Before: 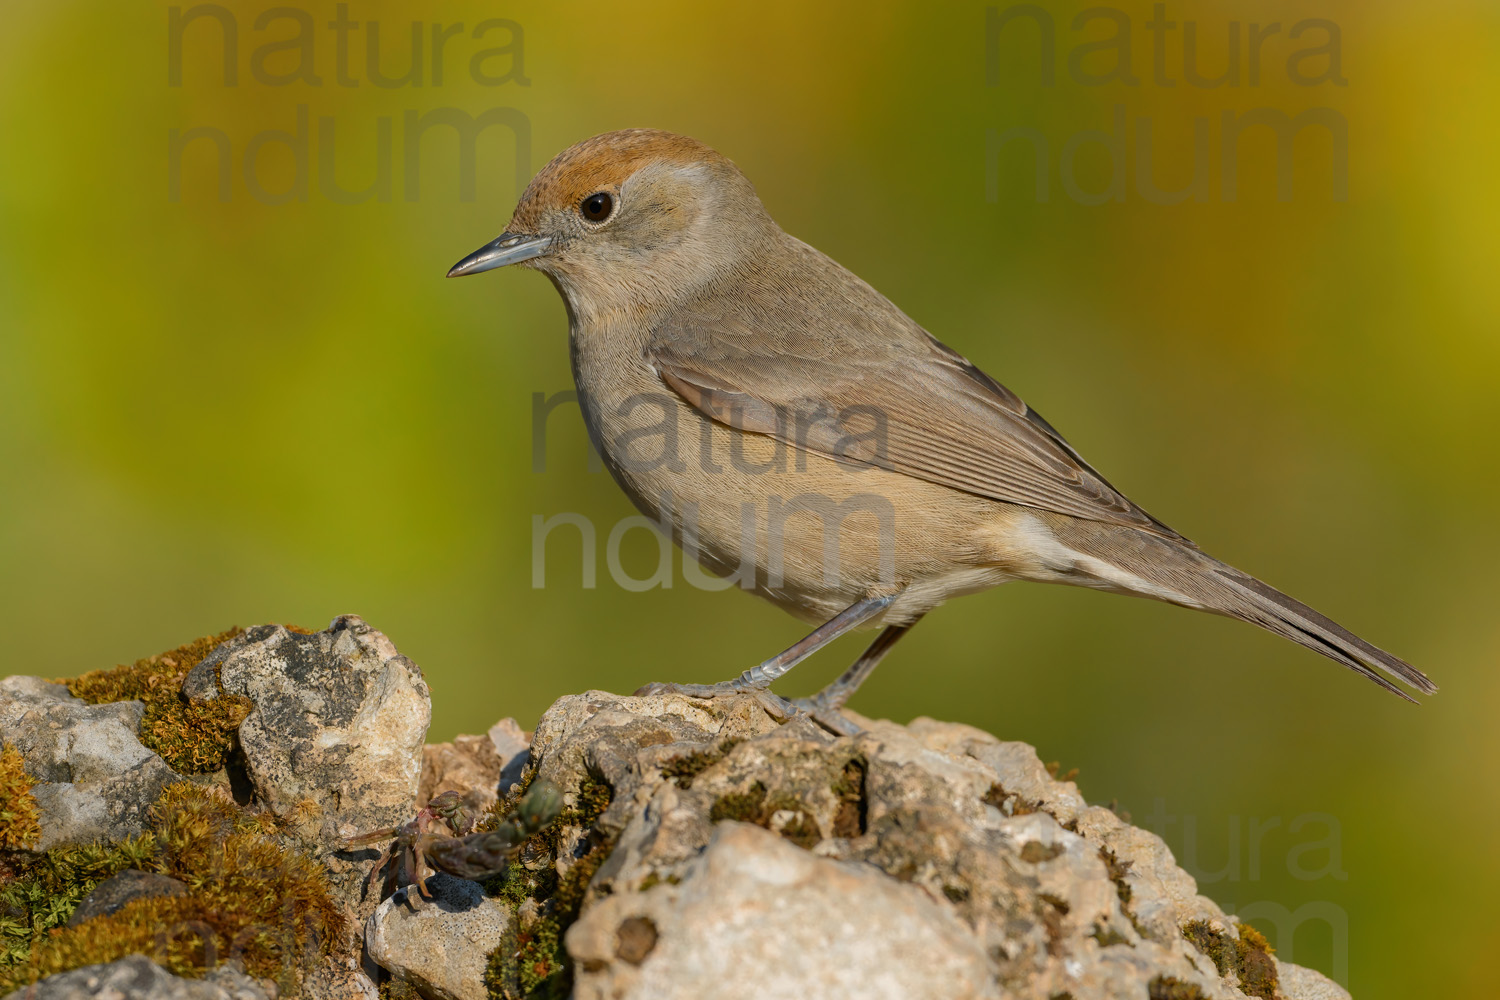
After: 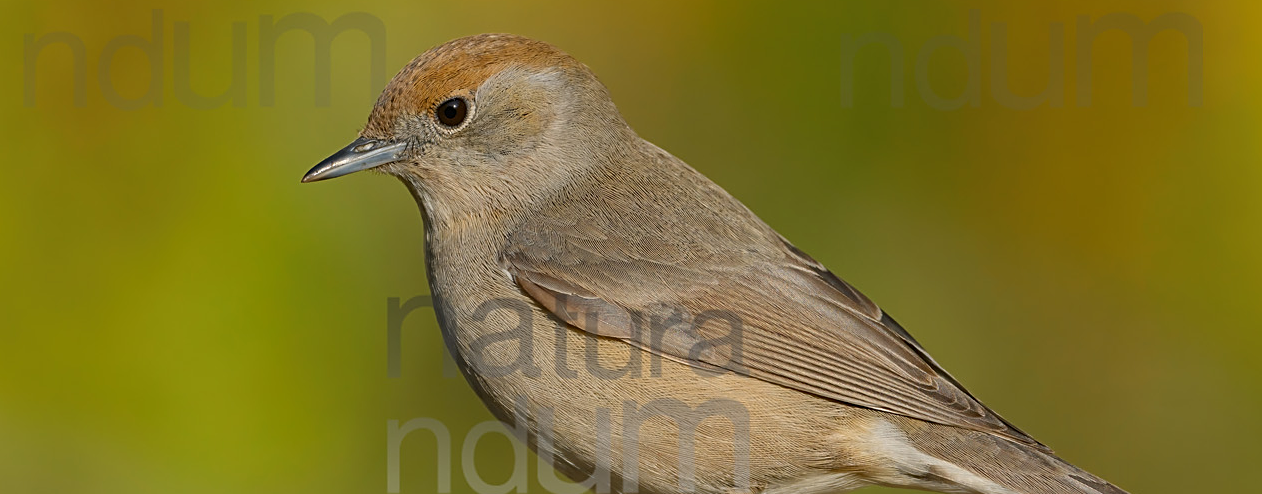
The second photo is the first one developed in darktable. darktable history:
crop and rotate: left 9.712%, top 9.536%, right 6.135%, bottom 41.038%
sharpen: on, module defaults
